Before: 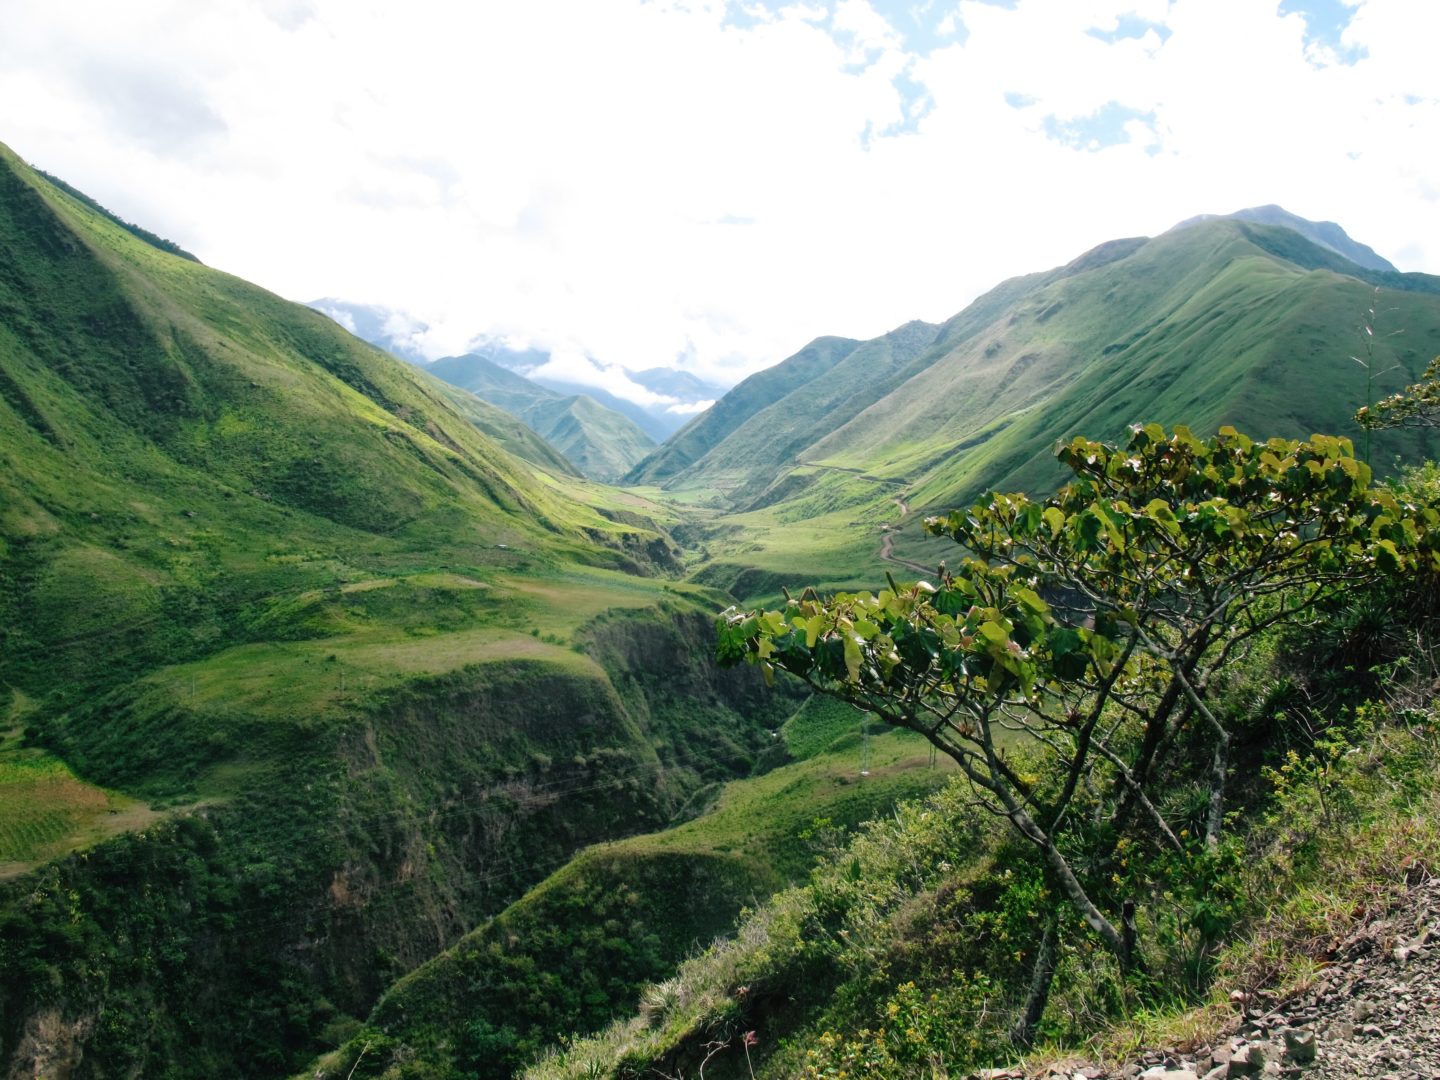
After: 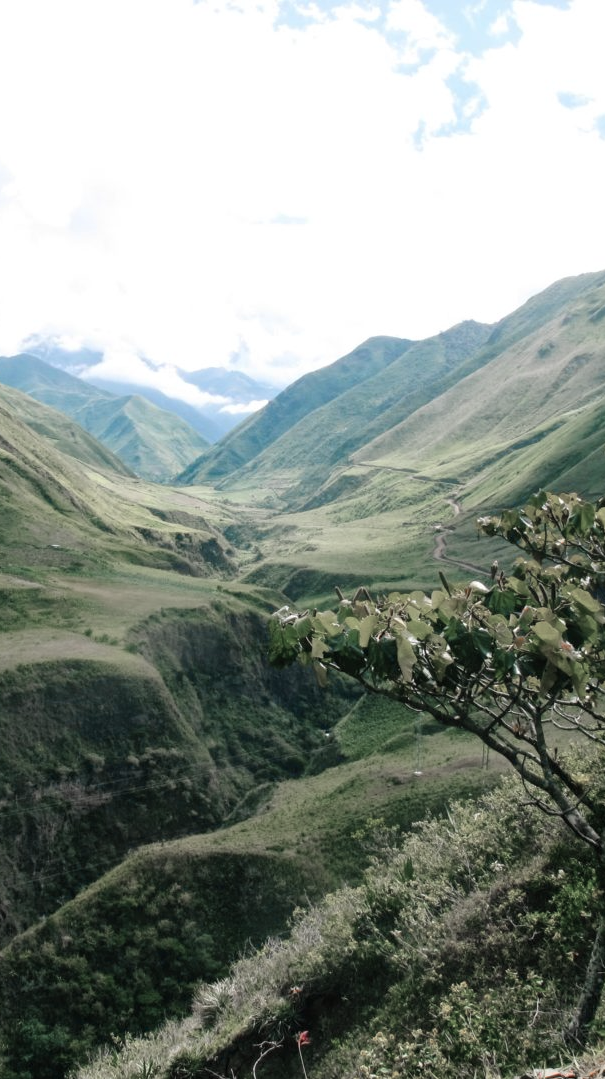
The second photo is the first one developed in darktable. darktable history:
color zones: curves: ch1 [(0, 0.708) (0.088, 0.648) (0.245, 0.187) (0.429, 0.326) (0.571, 0.498) (0.714, 0.5) (0.857, 0.5) (1, 0.708)]
crop: left 31.083%, right 26.893%
